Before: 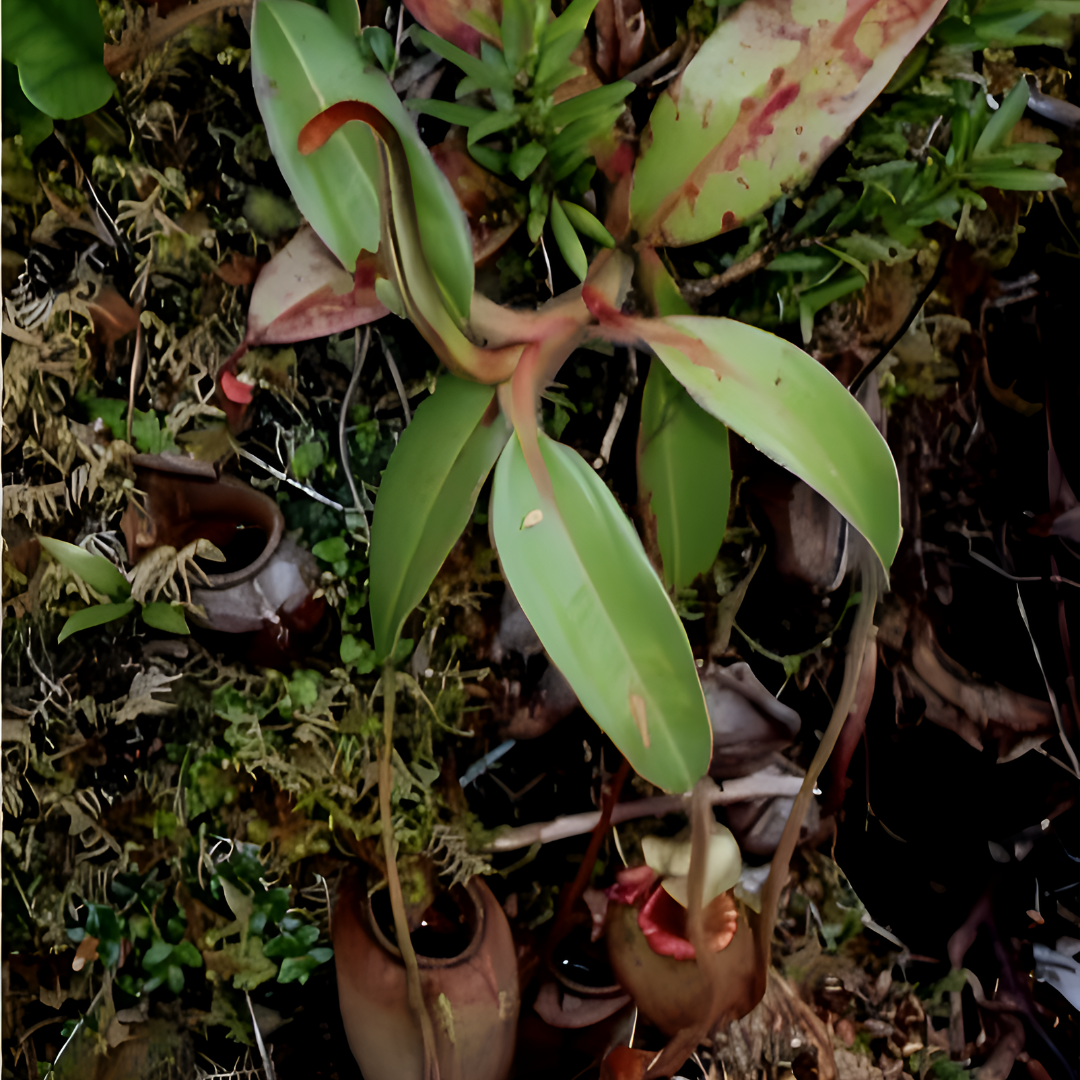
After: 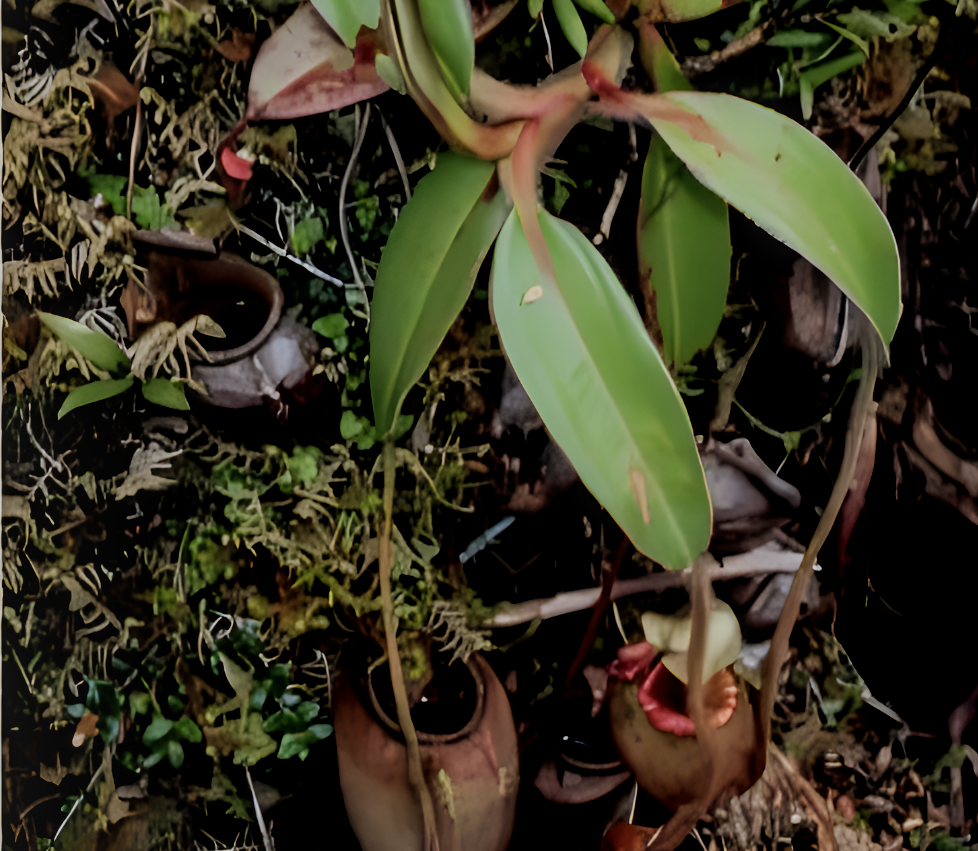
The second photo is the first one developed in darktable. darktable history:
filmic rgb: black relative exposure -7.65 EV, white relative exposure 4.56 EV, hardness 3.61
local contrast: on, module defaults
crop: top 20.821%, right 9.401%, bottom 0.331%
